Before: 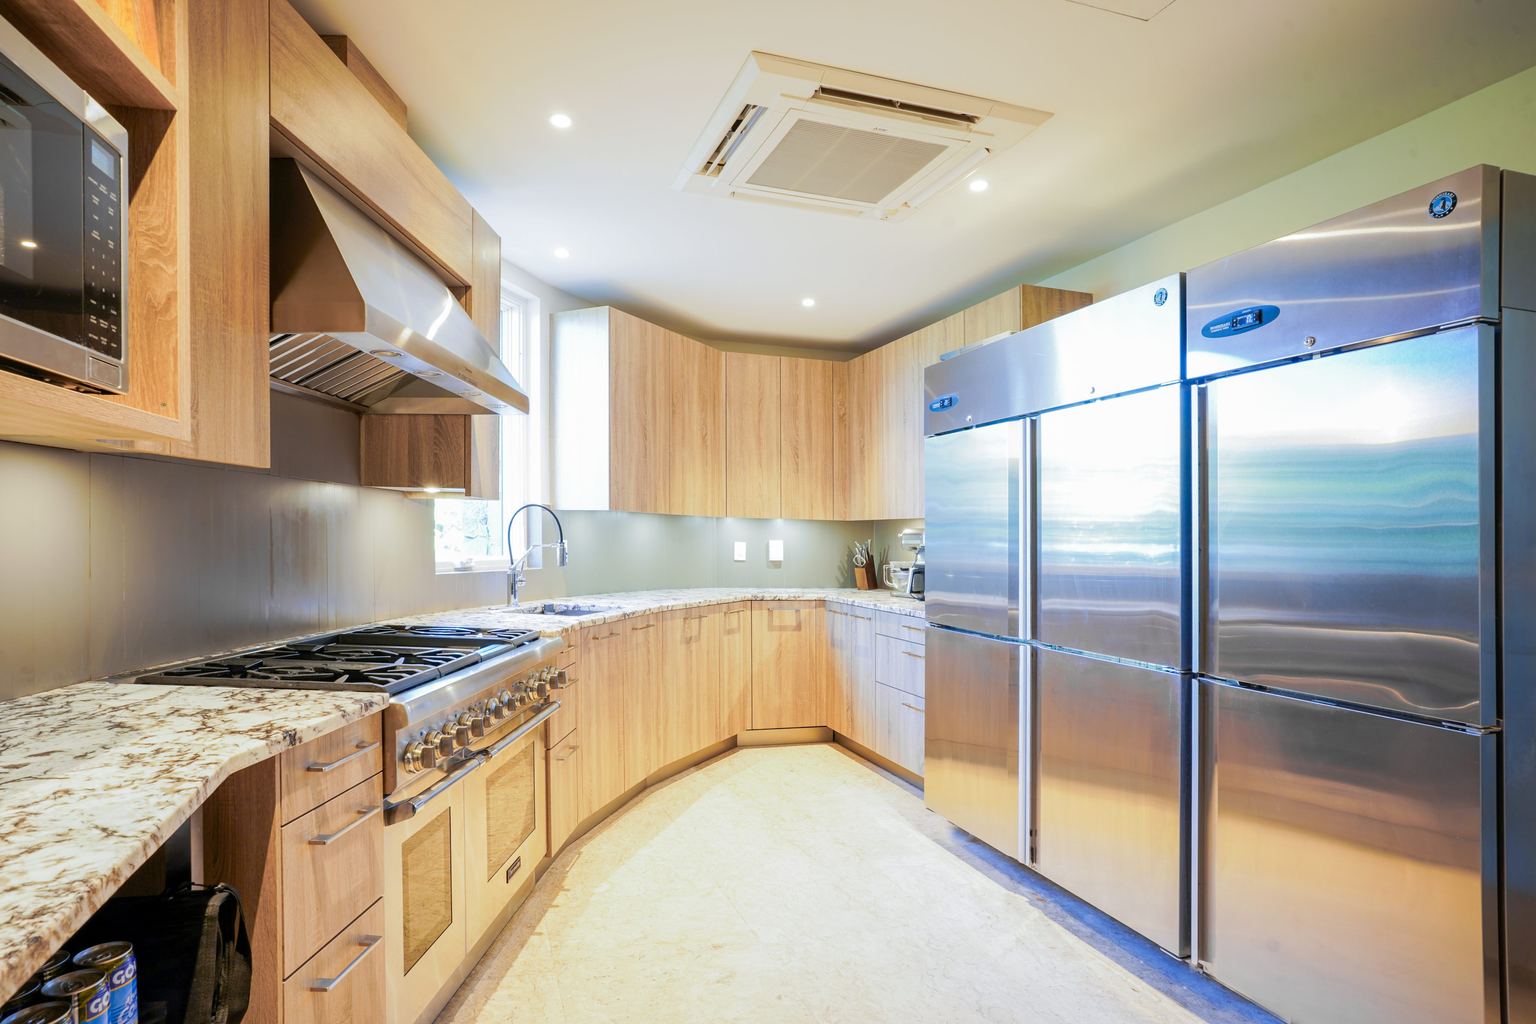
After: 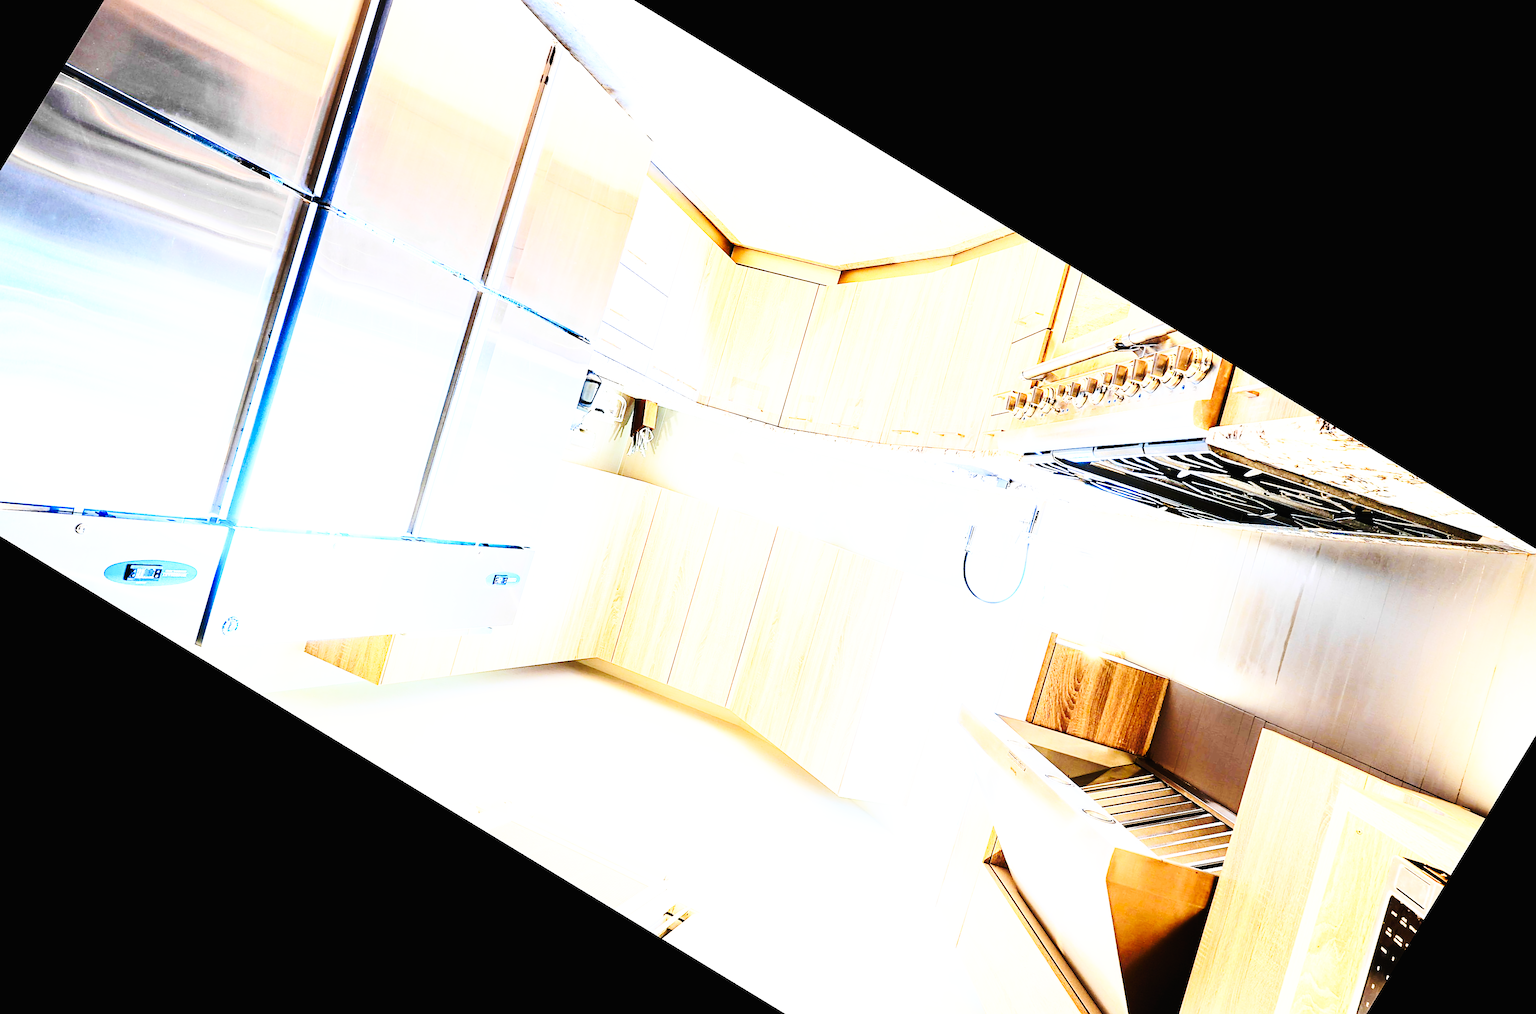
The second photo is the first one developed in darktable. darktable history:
crop and rotate: angle 148.68°, left 9.111%, top 15.603%, right 4.588%, bottom 17.041%
sharpen: on, module defaults
tone equalizer: -8 EV -1.08 EV, -7 EV -1.01 EV, -6 EV -0.867 EV, -5 EV -0.578 EV, -3 EV 0.578 EV, -2 EV 0.867 EV, -1 EV 1.01 EV, +0 EV 1.08 EV, edges refinement/feathering 500, mask exposure compensation -1.57 EV, preserve details no
contrast brightness saturation: contrast 0.2, brightness 0.16, saturation 0.22
tone curve: curves: ch0 [(0, 0) (0.003, 0.008) (0.011, 0.011) (0.025, 0.018) (0.044, 0.028) (0.069, 0.039) (0.1, 0.056) (0.136, 0.081) (0.177, 0.118) (0.224, 0.164) (0.277, 0.223) (0.335, 0.3) (0.399, 0.399) (0.468, 0.51) (0.543, 0.618) (0.623, 0.71) (0.709, 0.79) (0.801, 0.865) (0.898, 0.93) (1, 1)], preserve colors none
rotate and perspective: rotation -14.8°, crop left 0.1, crop right 0.903, crop top 0.25, crop bottom 0.748
base curve: curves: ch0 [(0, 0) (0.007, 0.004) (0.027, 0.03) (0.046, 0.07) (0.207, 0.54) (0.442, 0.872) (0.673, 0.972) (1, 1)], preserve colors none
